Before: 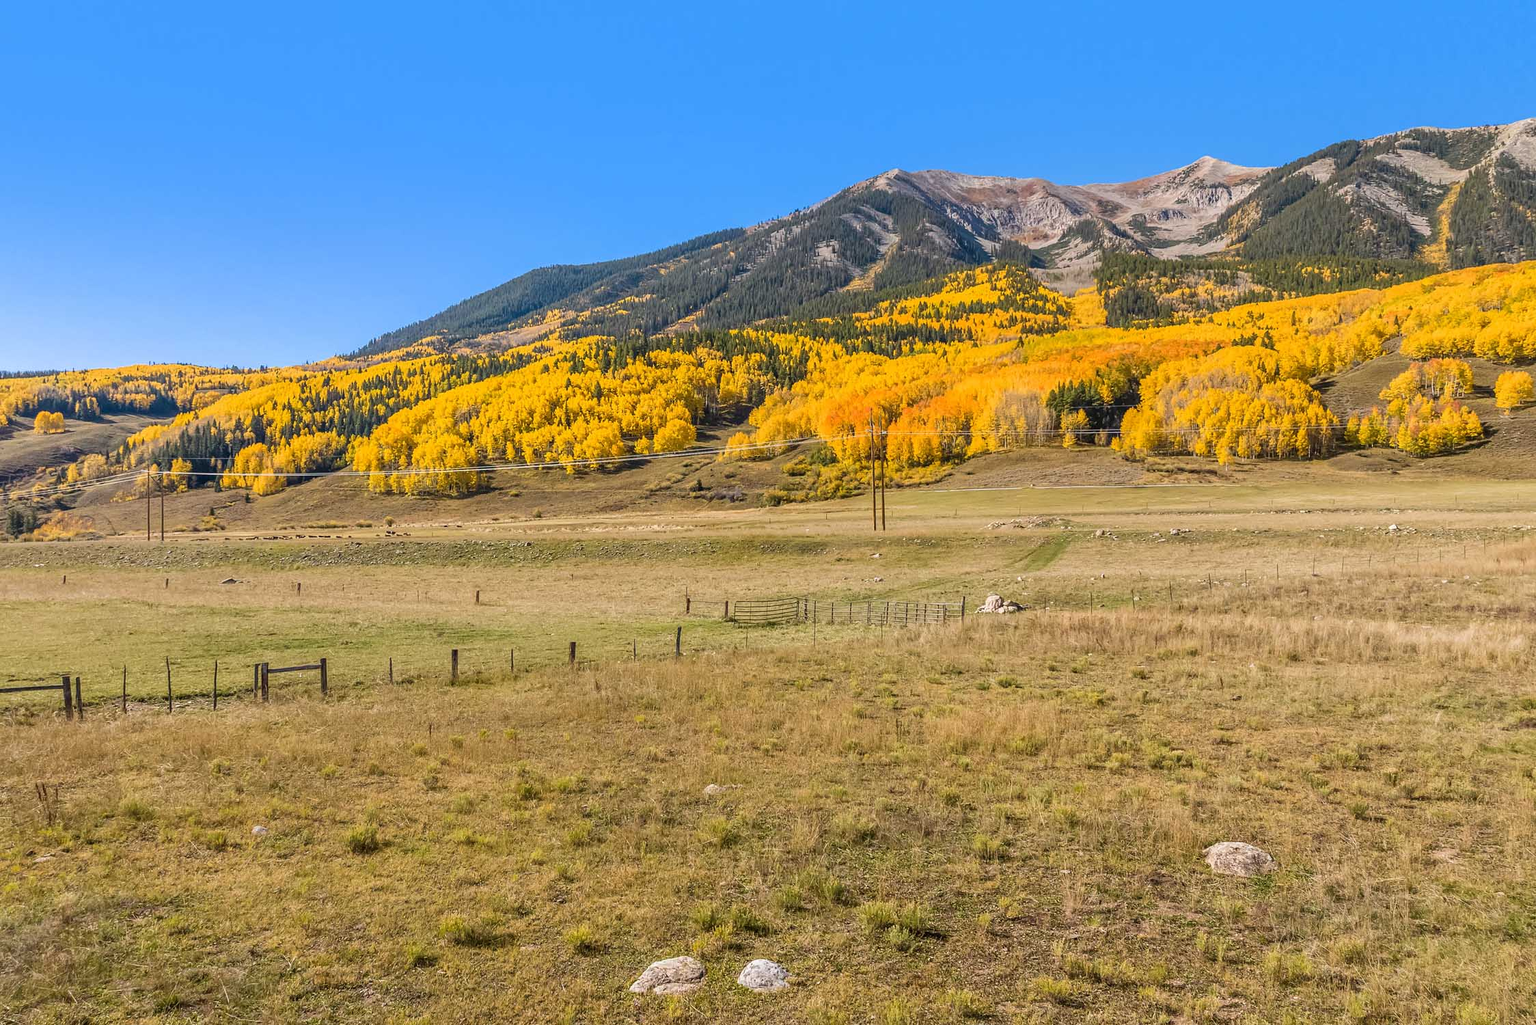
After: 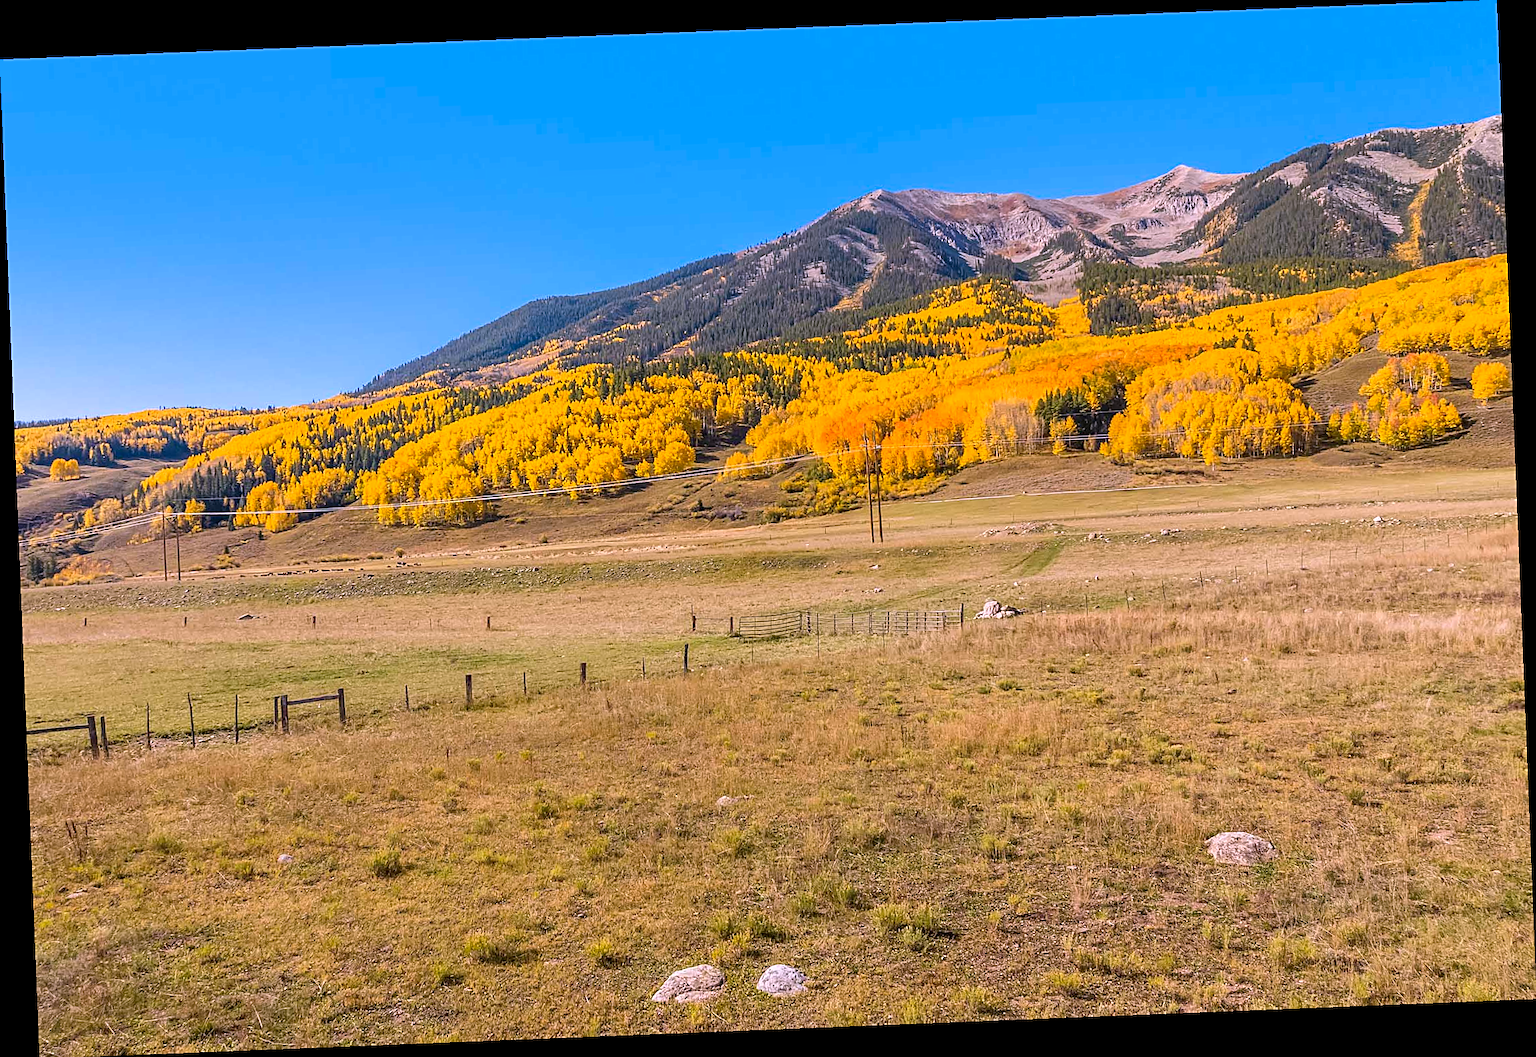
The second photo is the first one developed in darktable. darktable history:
contrast brightness saturation: saturation 0.13
rotate and perspective: rotation -2.29°, automatic cropping off
sharpen: on, module defaults
white balance: red 1.066, blue 1.119
